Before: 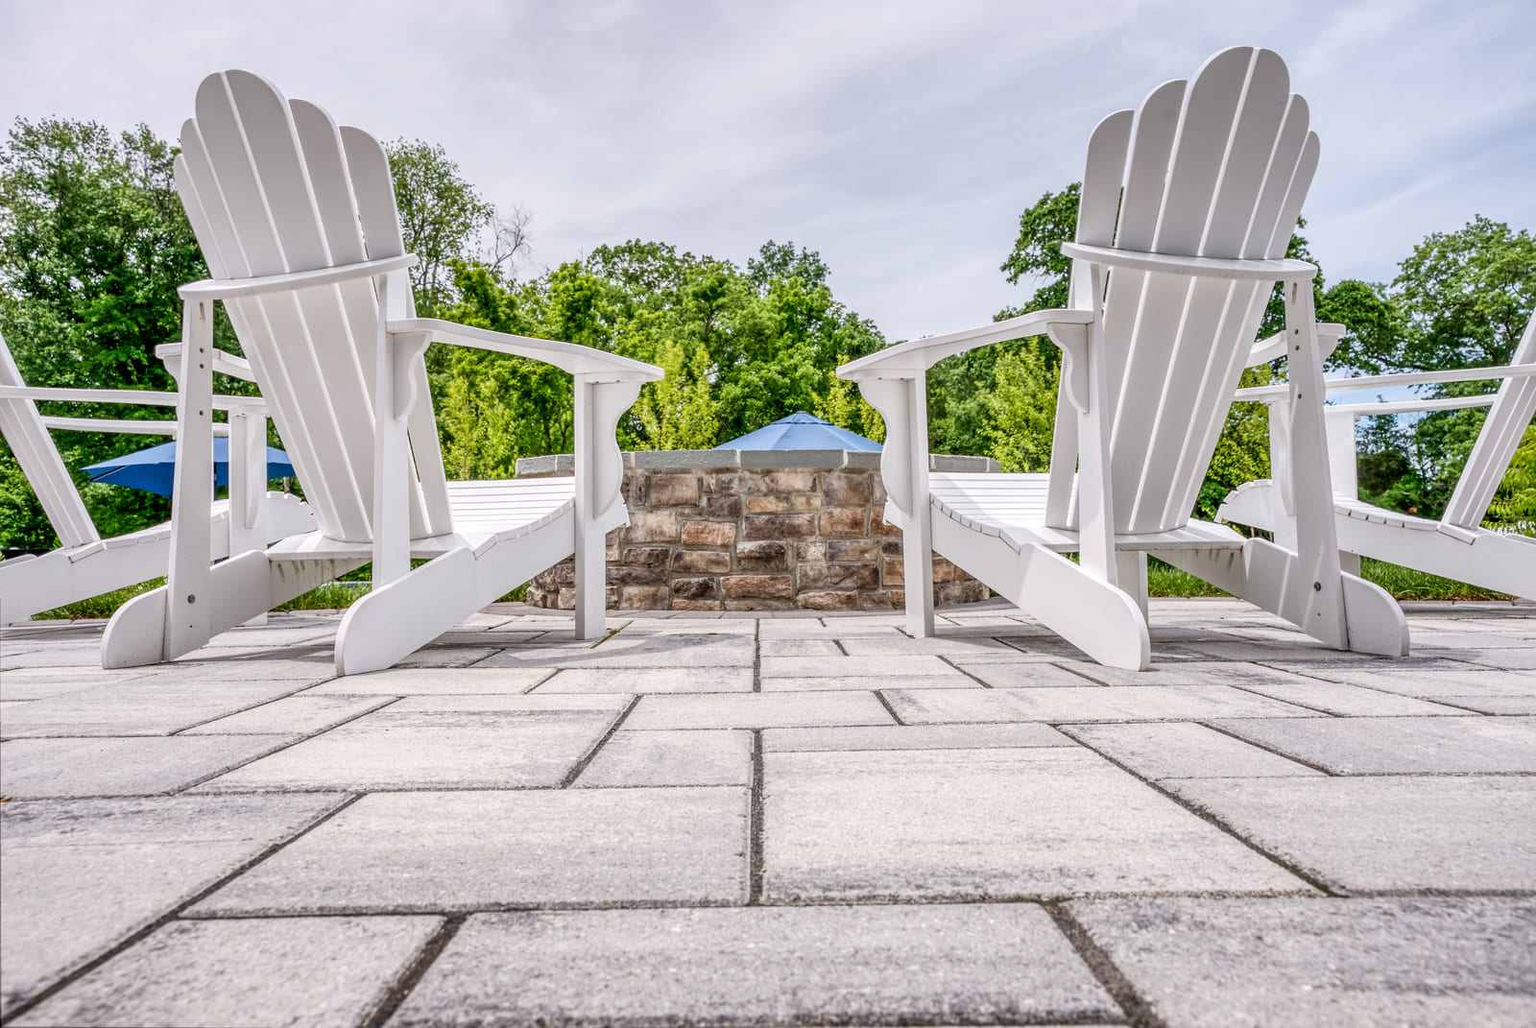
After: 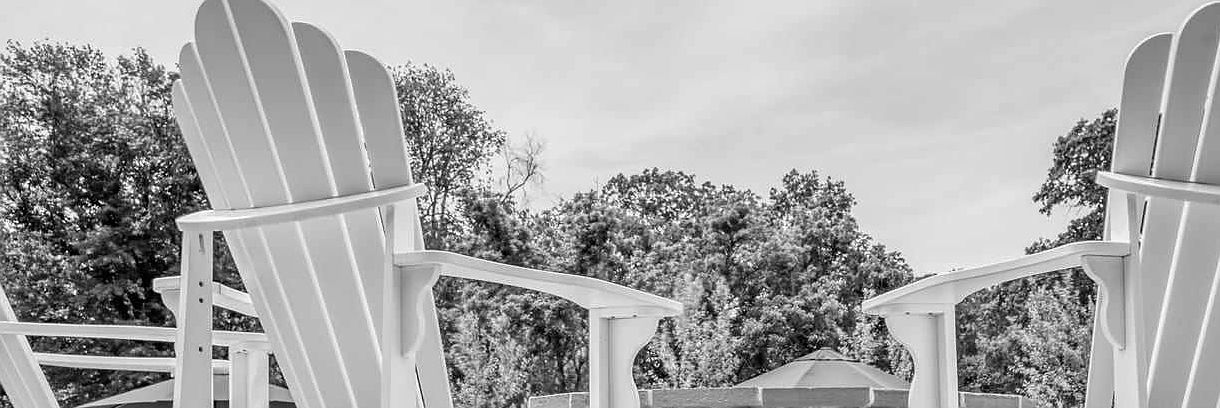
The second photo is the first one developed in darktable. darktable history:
crop: left 0.579%, top 7.627%, right 23.167%, bottom 54.275%
monochrome: on, module defaults
sharpen: radius 0.969, amount 0.604
